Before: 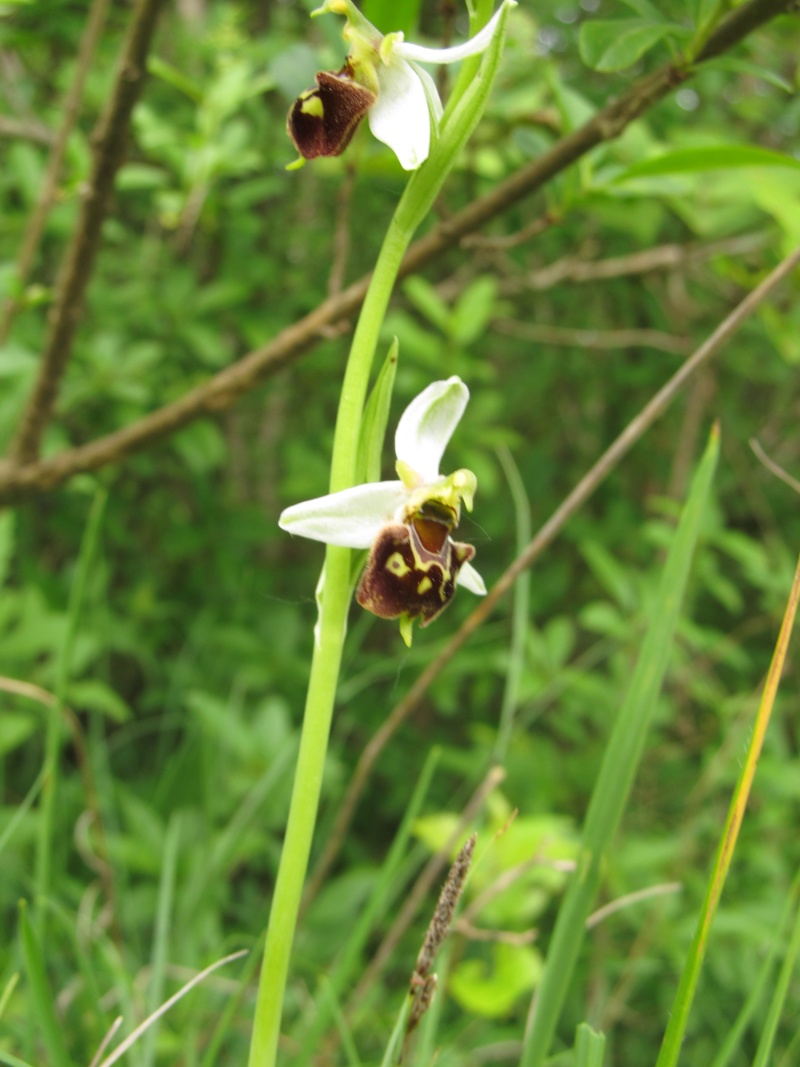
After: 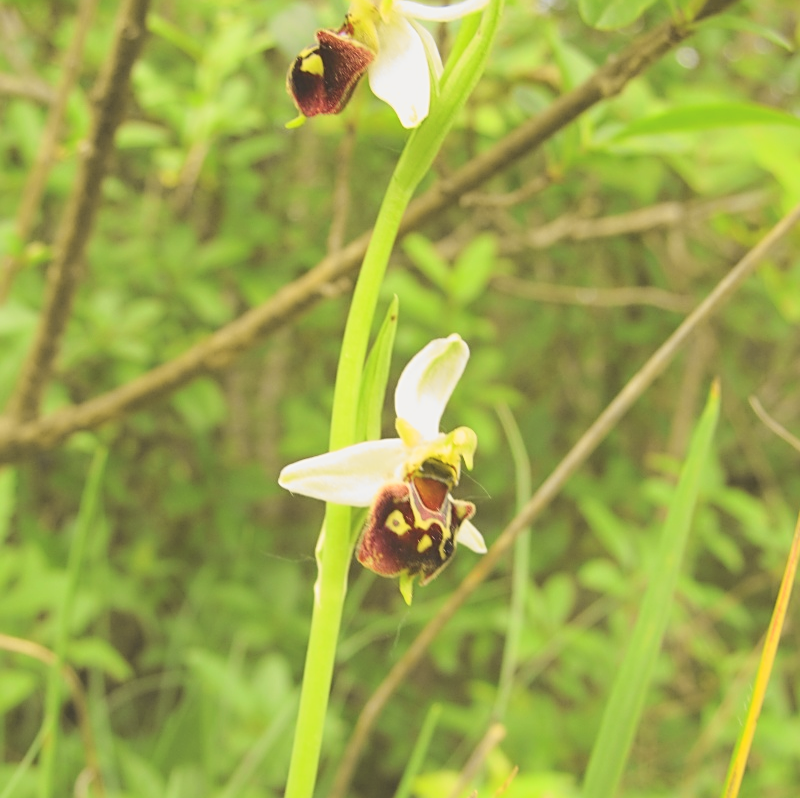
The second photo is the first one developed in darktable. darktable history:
tone curve: curves: ch0 [(0, 0.017) (0.239, 0.277) (0.508, 0.593) (0.826, 0.855) (1, 0.945)]; ch1 [(0, 0) (0.401, 0.42) (0.442, 0.47) (0.492, 0.498) (0.511, 0.504) (0.555, 0.586) (0.681, 0.739) (1, 1)]; ch2 [(0, 0) (0.411, 0.433) (0.5, 0.504) (0.545, 0.574) (1, 1)], color space Lab, independent channels, preserve colors none
sharpen: on, module defaults
exposure: black level correction -0.009, exposure 0.067 EV, compensate highlight preservation false
crop: top 4.026%, bottom 21.129%
contrast brightness saturation: brightness 0.133
